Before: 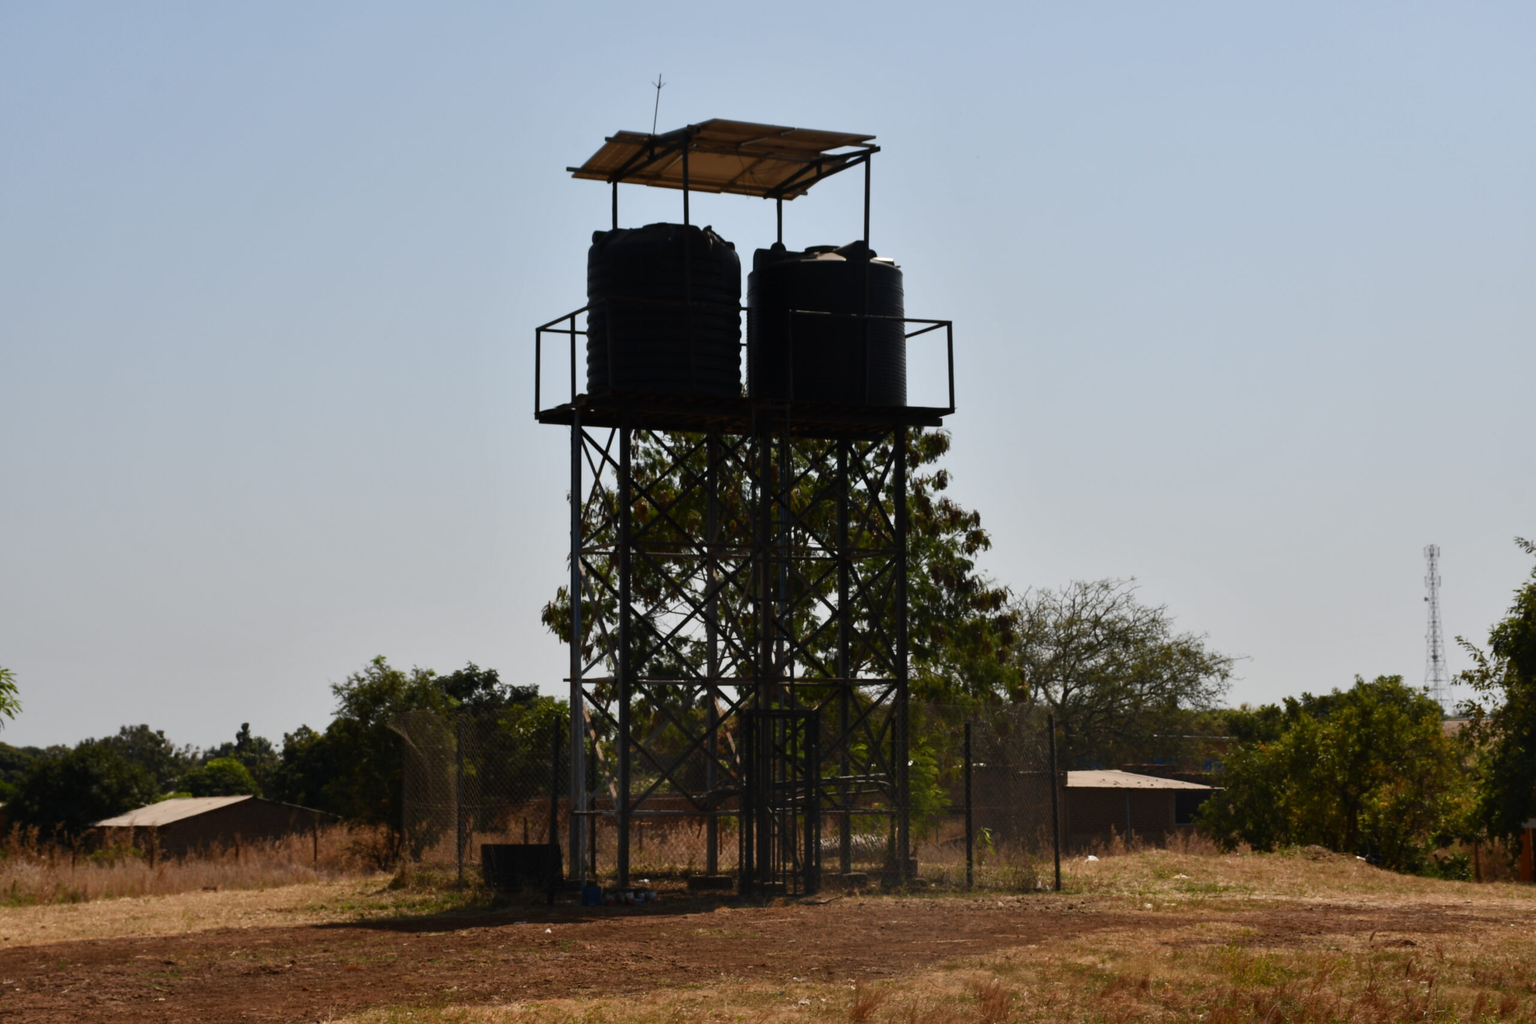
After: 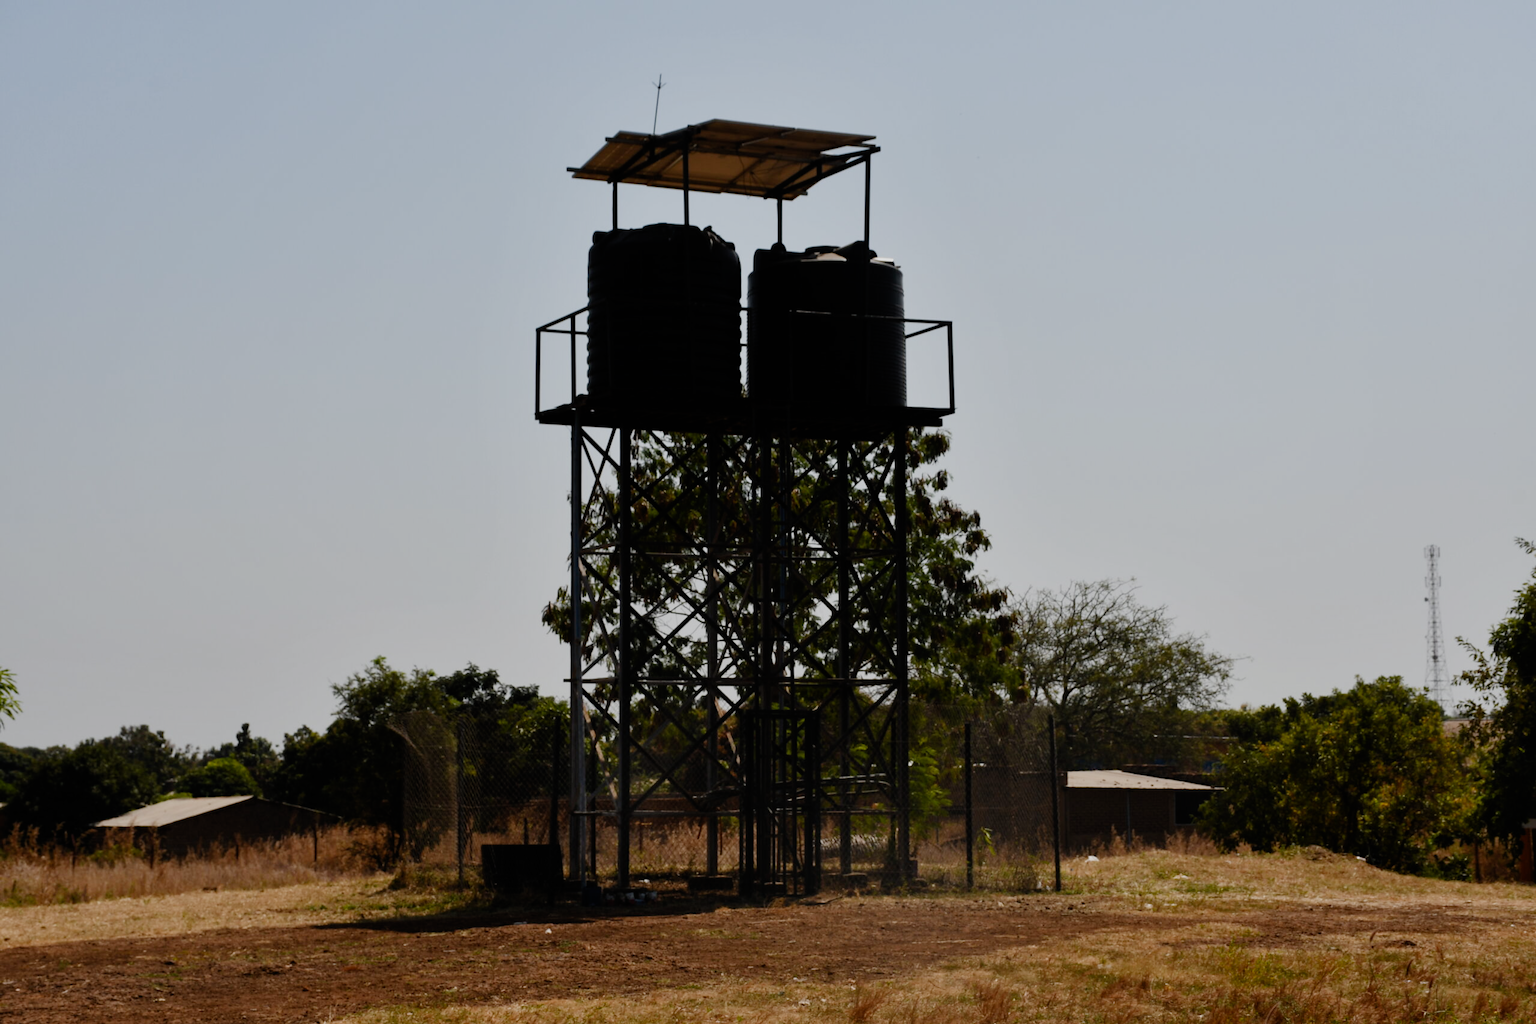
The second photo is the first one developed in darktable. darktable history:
filmic rgb: black relative exposure -8.02 EV, white relative exposure 3.91 EV, threshold 5.99 EV, hardness 4.26, preserve chrominance no, color science v5 (2021), iterations of high-quality reconstruction 0, enable highlight reconstruction true
